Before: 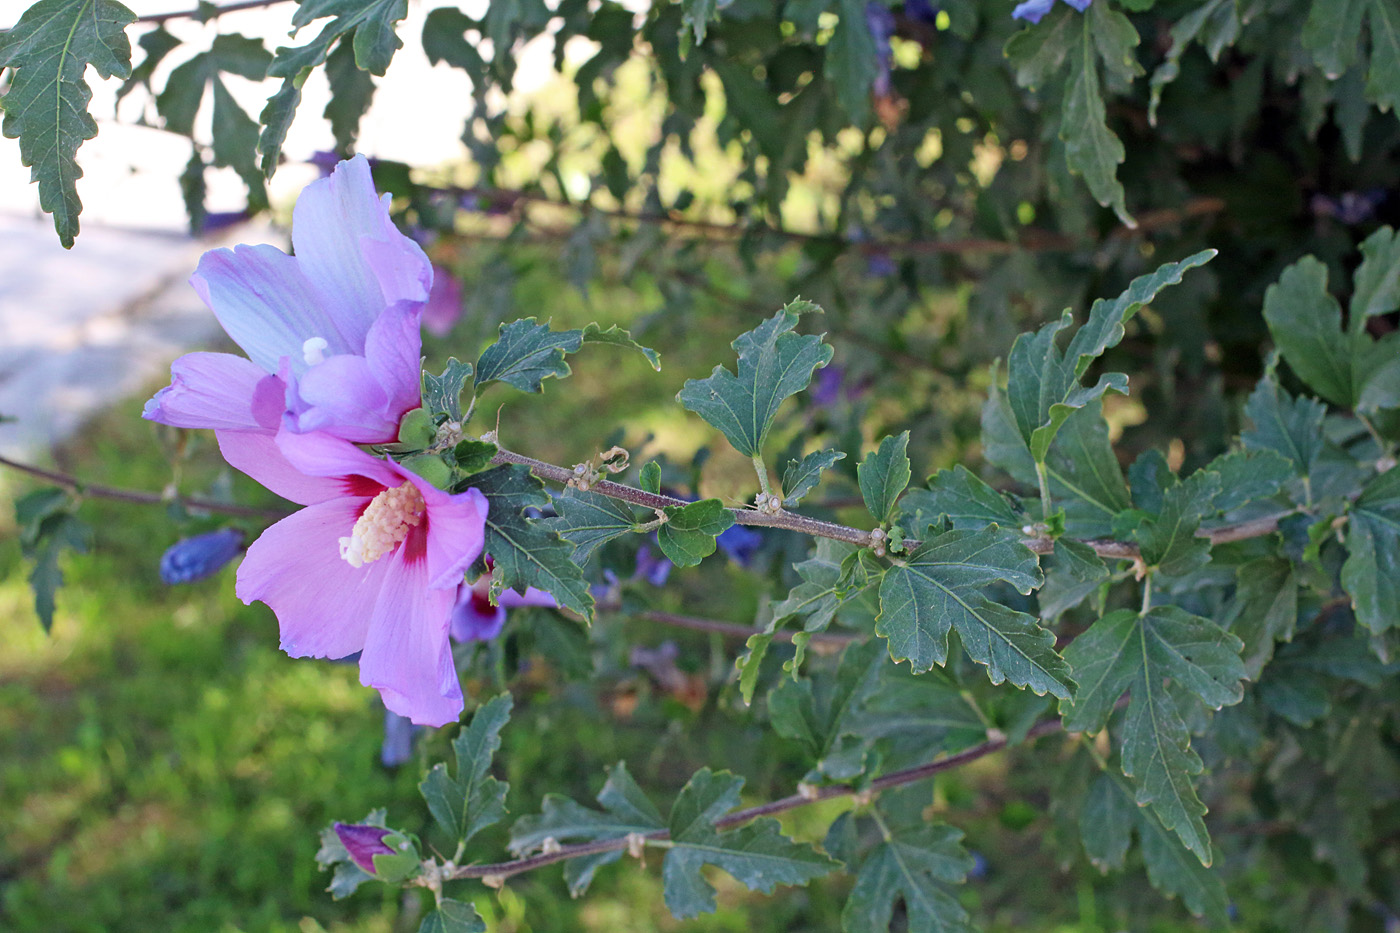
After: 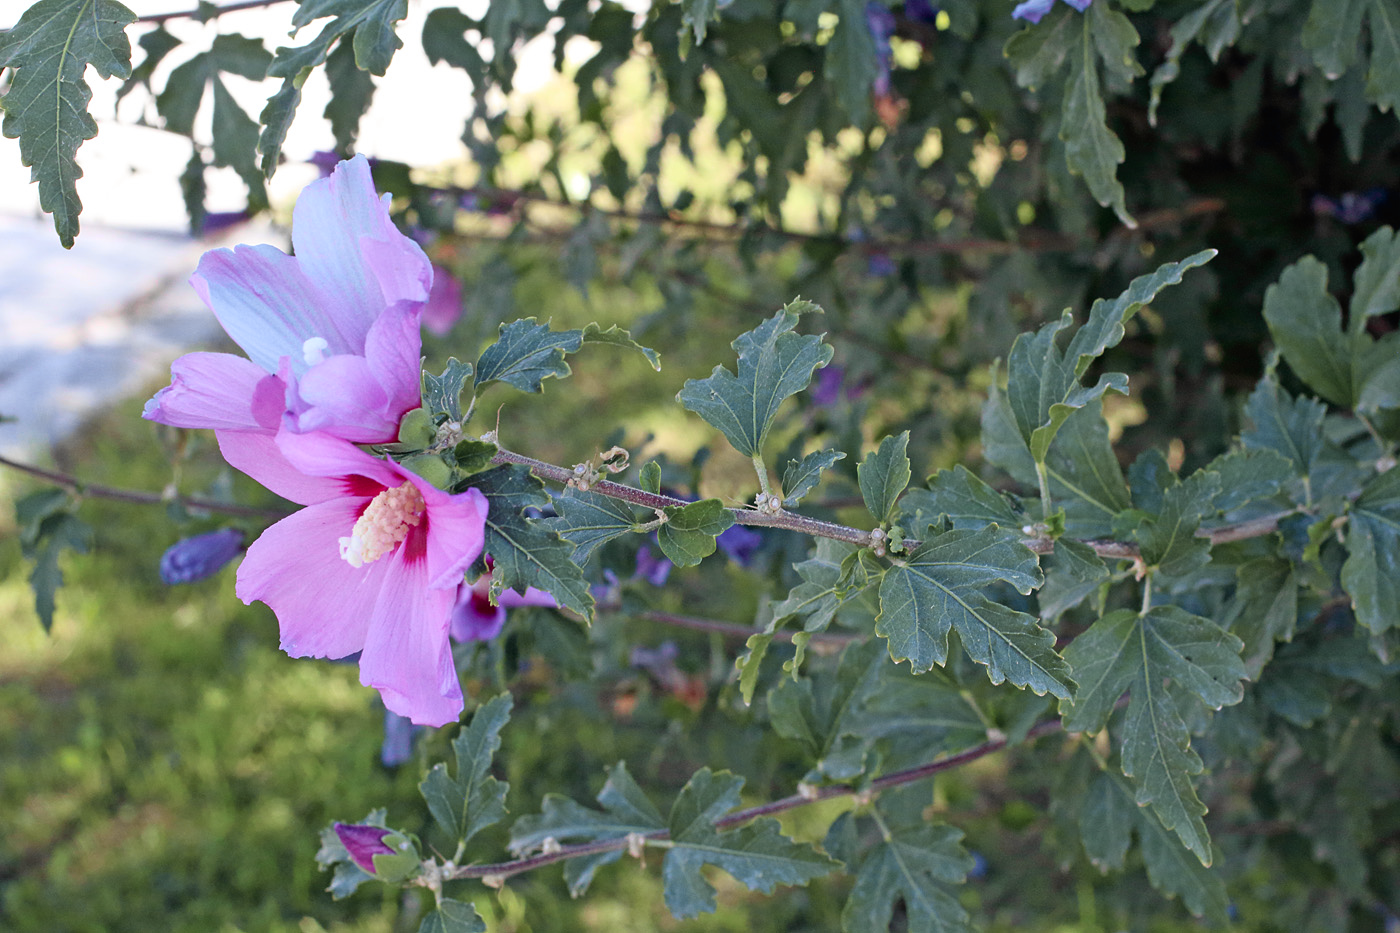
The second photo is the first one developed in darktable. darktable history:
tone curve: curves: ch0 [(0, 0.012) (0.056, 0.046) (0.218, 0.213) (0.606, 0.62) (0.82, 0.846) (1, 1)]; ch1 [(0, 0) (0.226, 0.261) (0.403, 0.437) (0.469, 0.472) (0.495, 0.499) (0.514, 0.504) (0.545, 0.555) (0.59, 0.598) (0.714, 0.733) (1, 1)]; ch2 [(0, 0) (0.269, 0.299) (0.459, 0.45) (0.498, 0.499) (0.523, 0.512) (0.568, 0.558) (0.634, 0.617) (0.702, 0.662) (0.781, 0.775) (1, 1)], color space Lab, independent channels, preserve colors none
